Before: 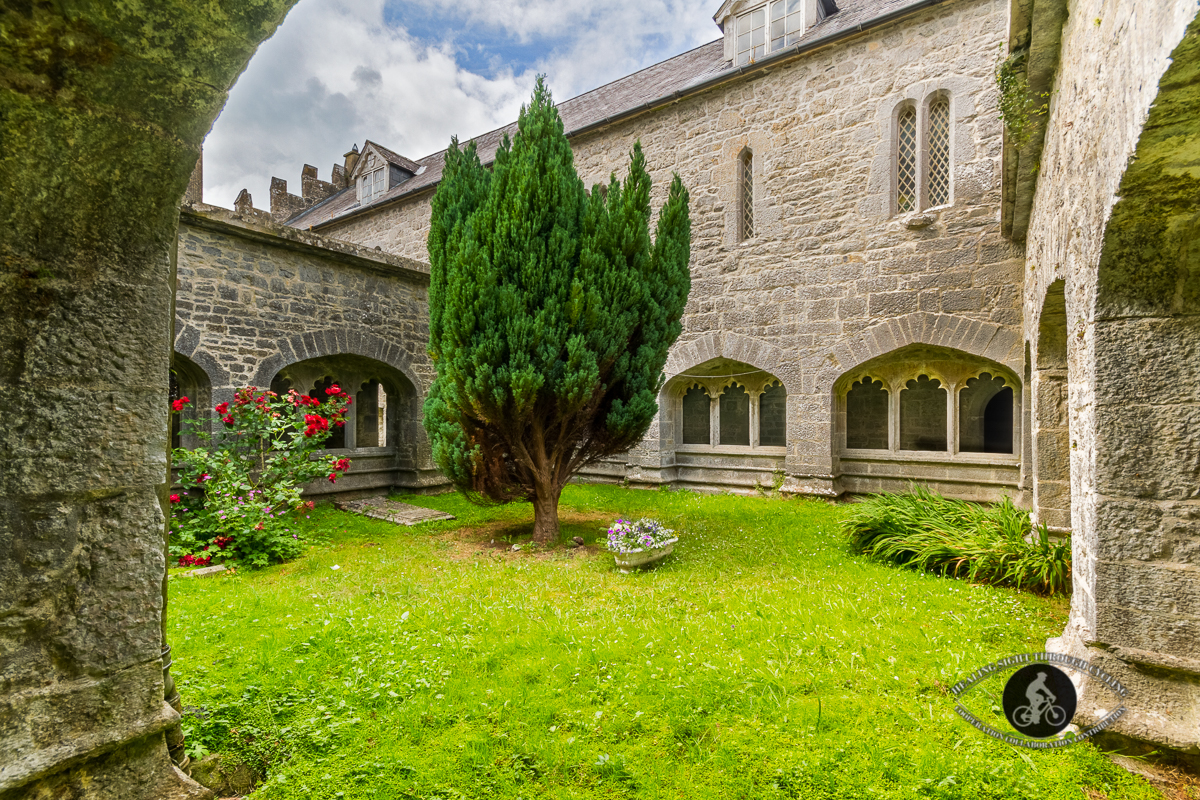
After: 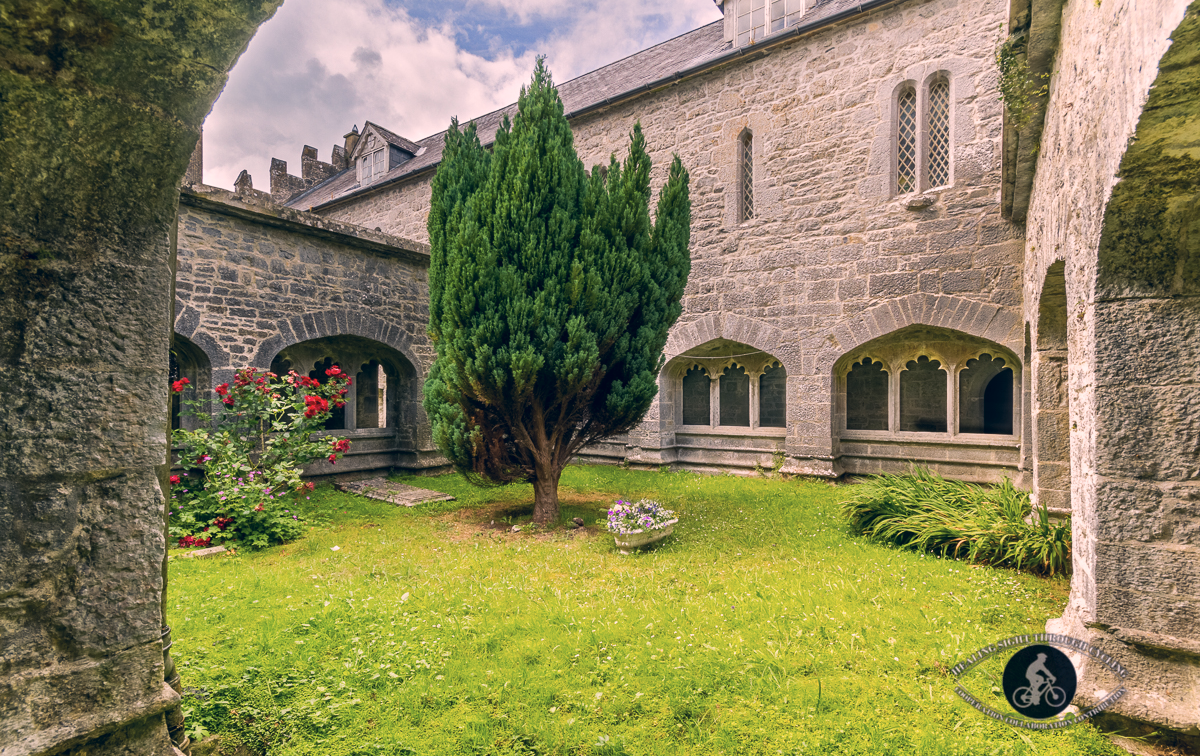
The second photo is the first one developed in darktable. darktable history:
color correction: highlights a* 14.46, highlights b* 5.85, shadows a* -5.53, shadows b* -15.24, saturation 0.85
crop and rotate: top 2.479%, bottom 3.018%
